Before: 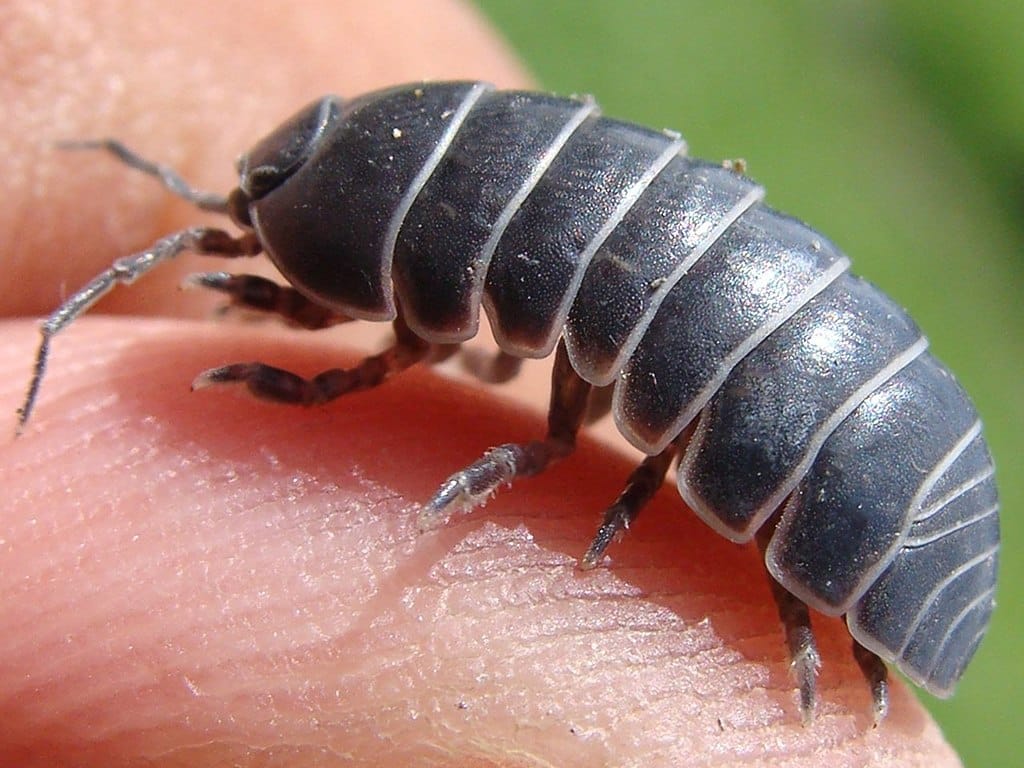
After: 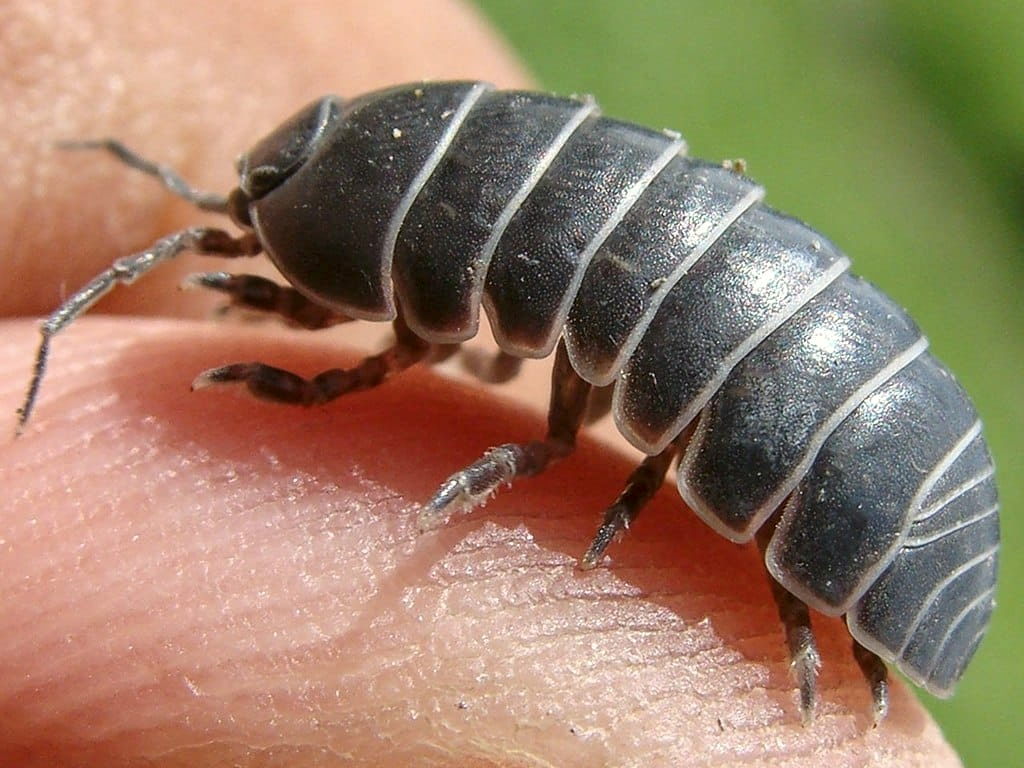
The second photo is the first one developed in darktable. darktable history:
color balance: mode lift, gamma, gain (sRGB), lift [1.04, 1, 1, 0.97], gamma [1.01, 1, 1, 0.97], gain [0.96, 1, 1, 0.97]
local contrast: detail 130%
